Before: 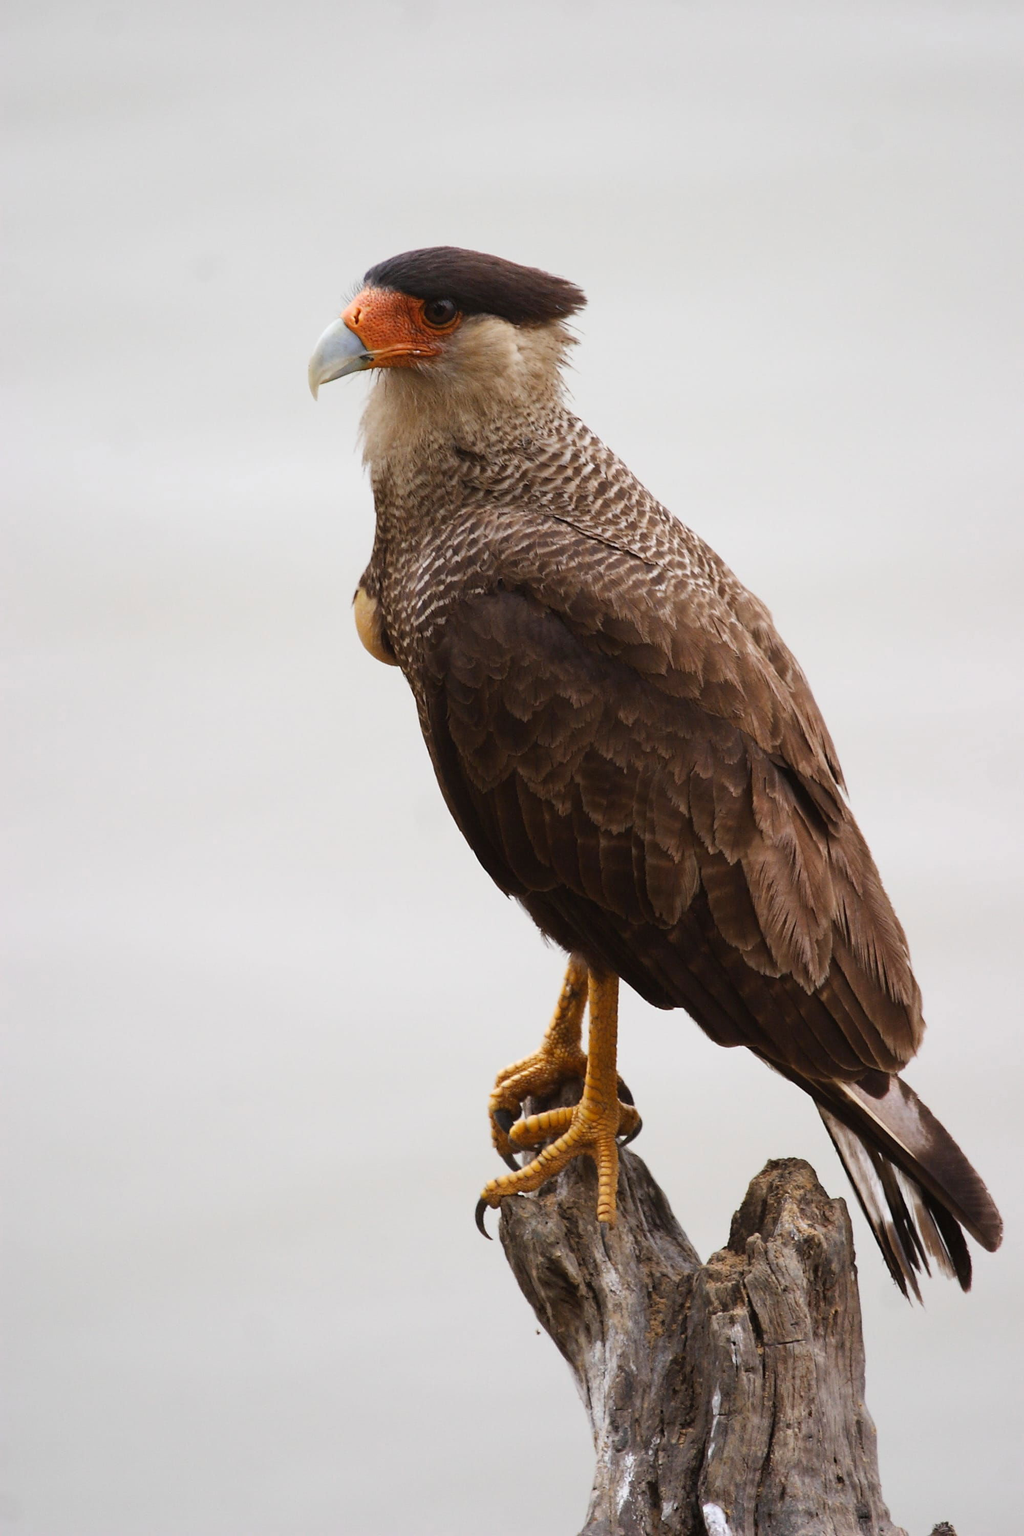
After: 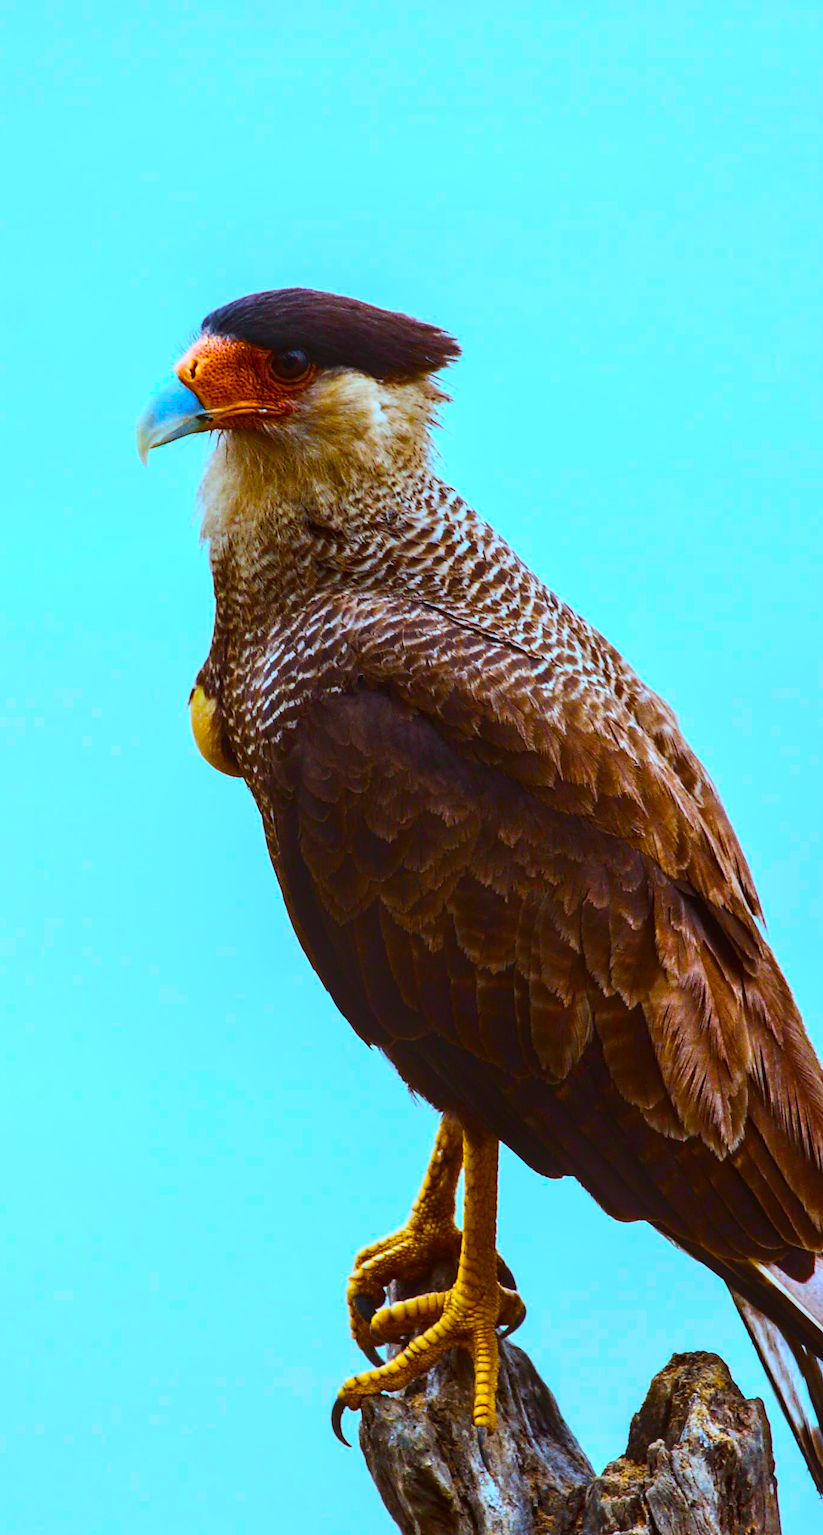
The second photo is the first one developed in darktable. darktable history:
local contrast: on, module defaults
contrast brightness saturation: contrast 0.29
crop: left 18.733%, right 12.283%, bottom 14.292%
color calibration: illuminant as shot in camera, x 0.385, y 0.38, temperature 3945.07 K
color balance rgb: linear chroma grading › highlights 98.887%, linear chroma grading › global chroma 23.964%, perceptual saturation grading › global saturation 39.659%, perceptual saturation grading › highlights -24.748%, perceptual saturation grading › mid-tones 35.37%, perceptual saturation grading › shadows 34.904%, global vibrance 20%
color correction: highlights a* -4.96, highlights b* -3.82, shadows a* 3.82, shadows b* 4.18
tone equalizer: -7 EV 0.173 EV, -6 EV 0.148 EV, -5 EV 0.096 EV, -4 EV 0.055 EV, -2 EV -0.02 EV, -1 EV -0.035 EV, +0 EV -0.061 EV, mask exposure compensation -0.494 EV
